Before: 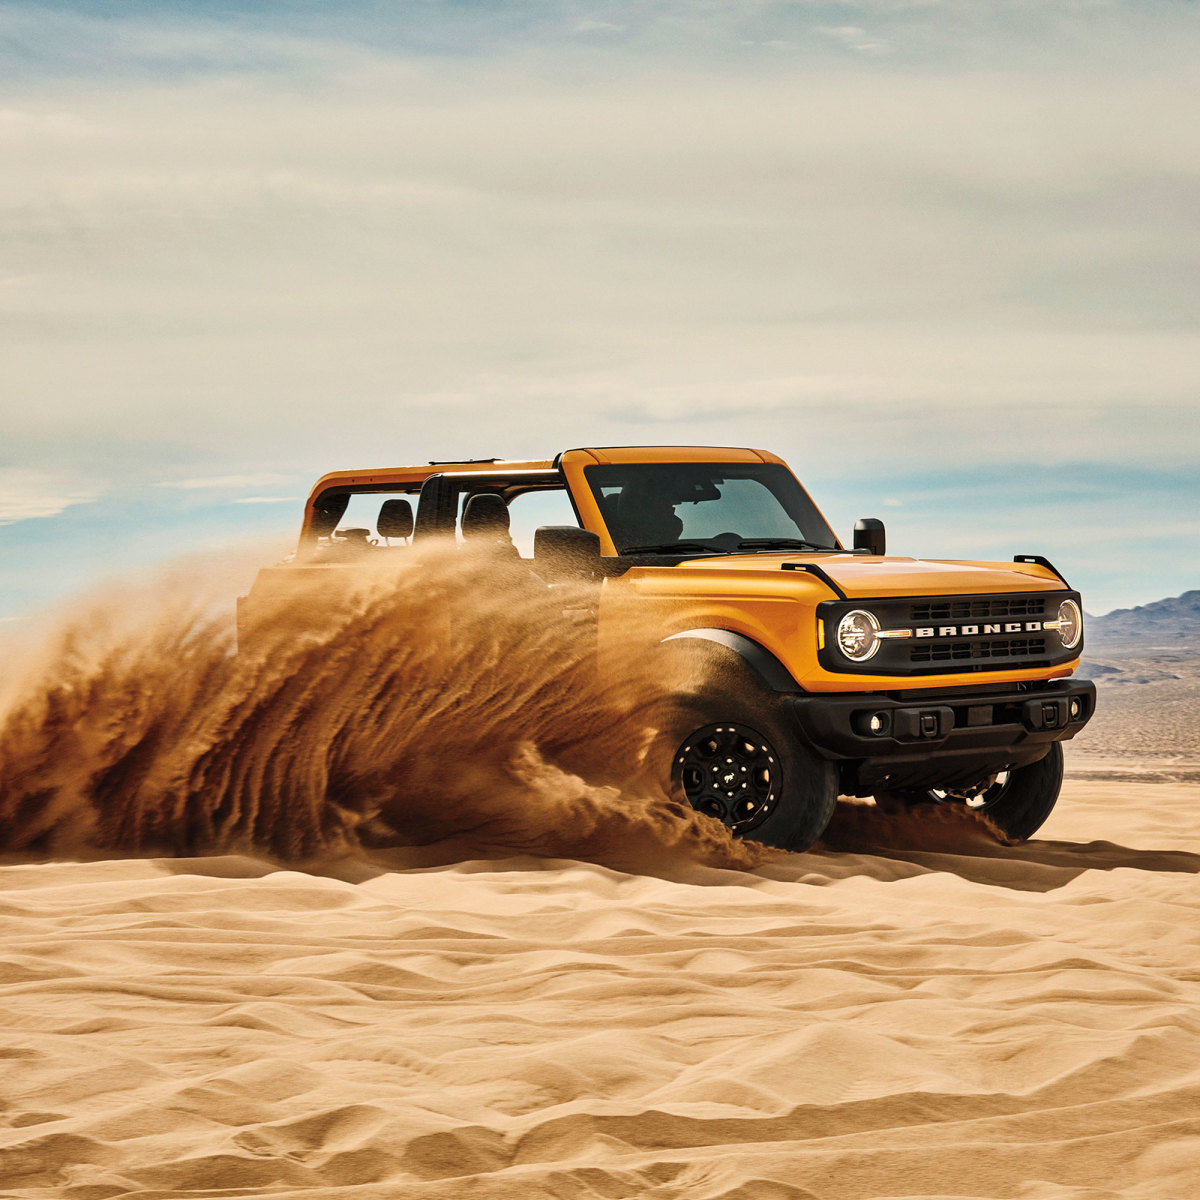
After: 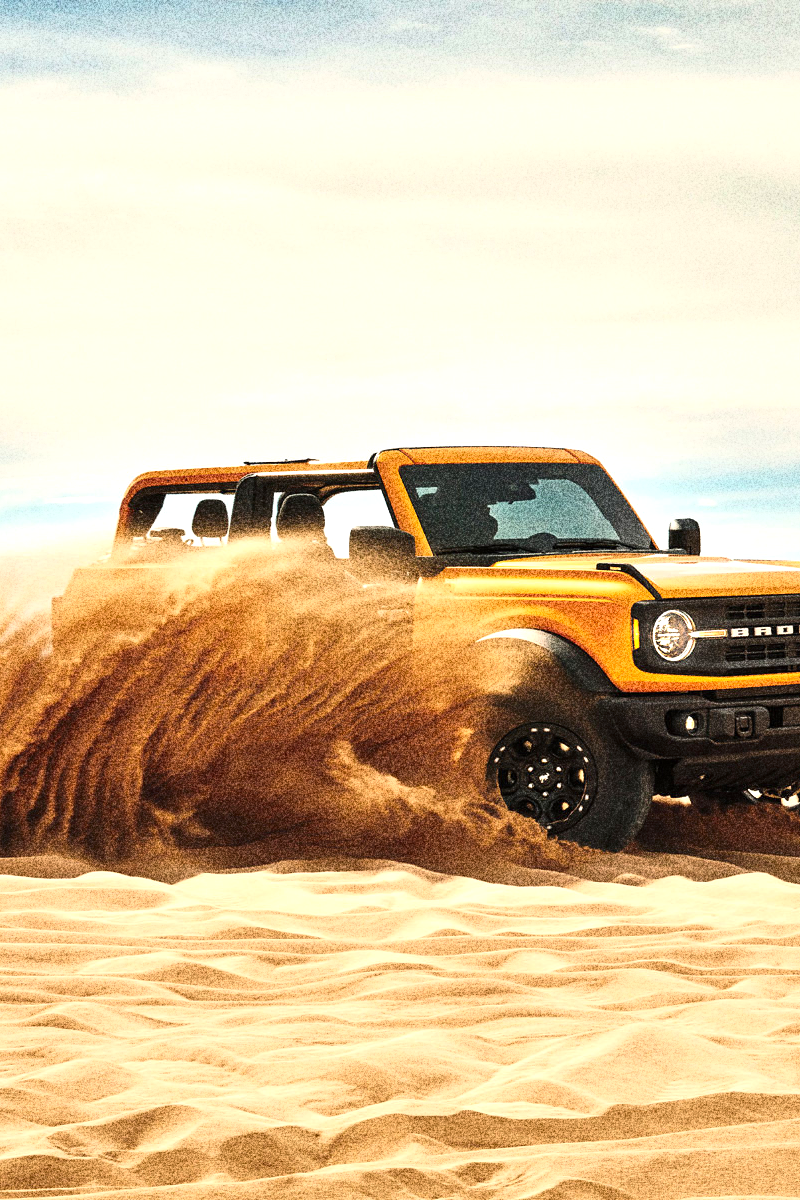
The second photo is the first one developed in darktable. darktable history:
exposure: exposure 0.7 EV, compensate highlight preservation false
crop and rotate: left 15.446%, right 17.836%
grain: coarseness 30.02 ISO, strength 100%
